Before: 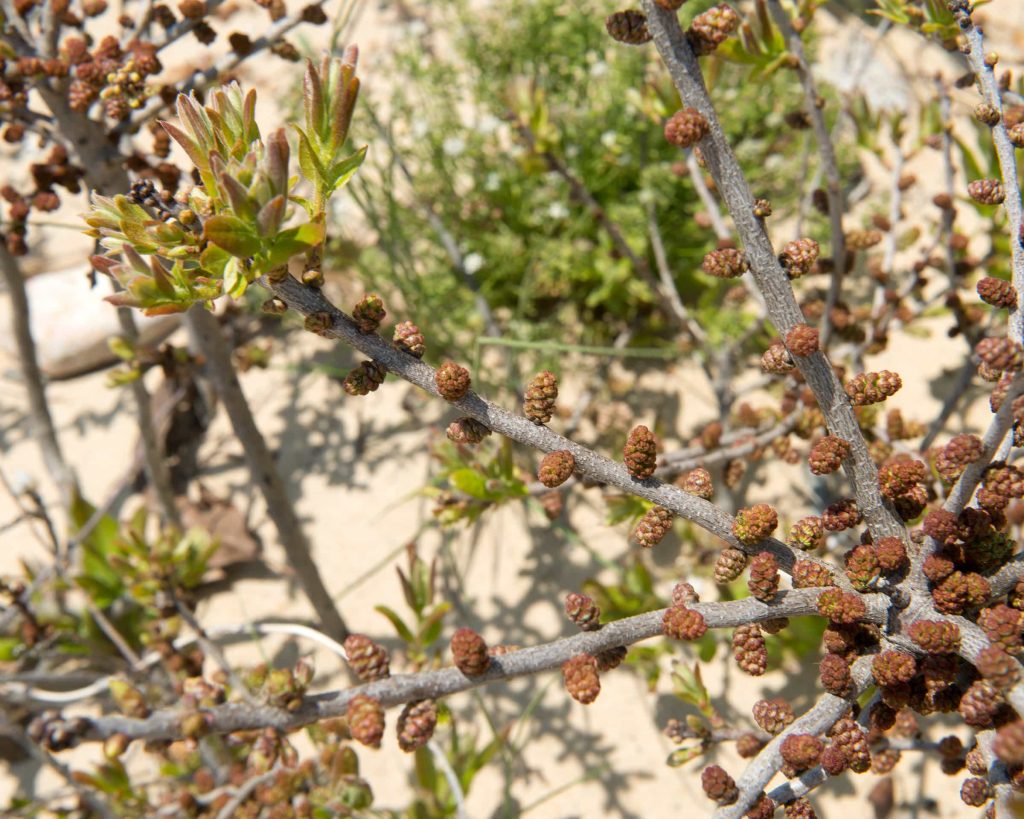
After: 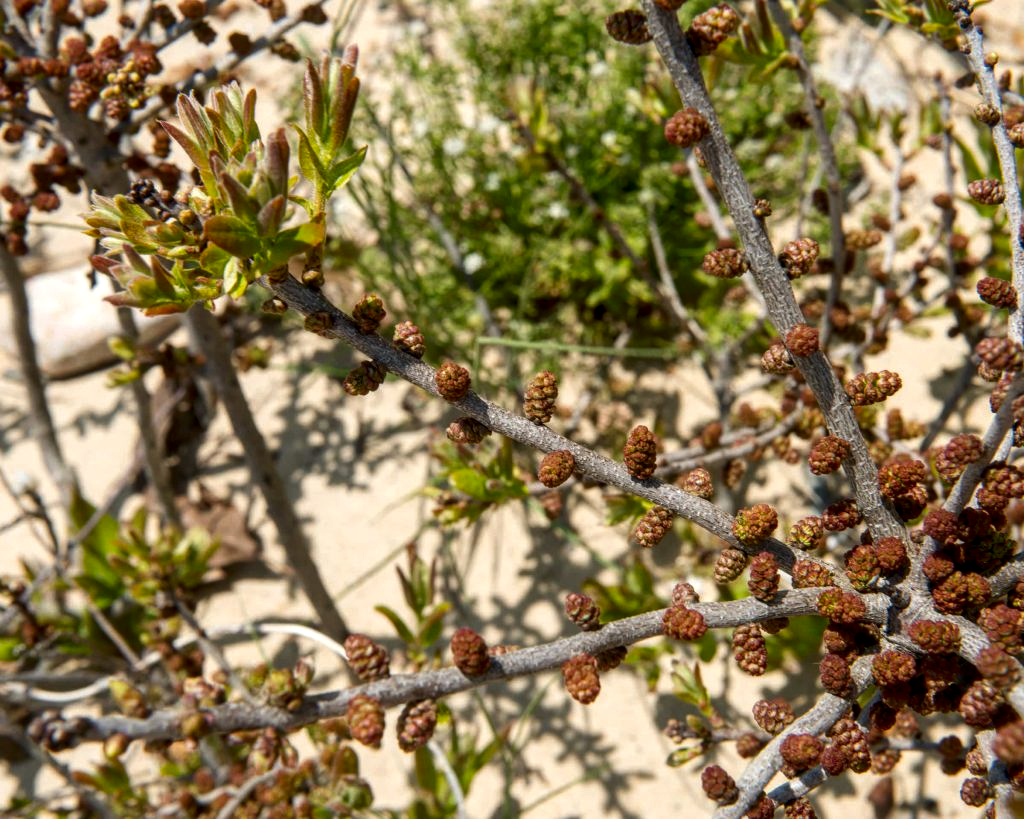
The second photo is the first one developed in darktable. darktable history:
local contrast: detail 130%
contrast brightness saturation: contrast 0.069, brightness -0.153, saturation 0.11
